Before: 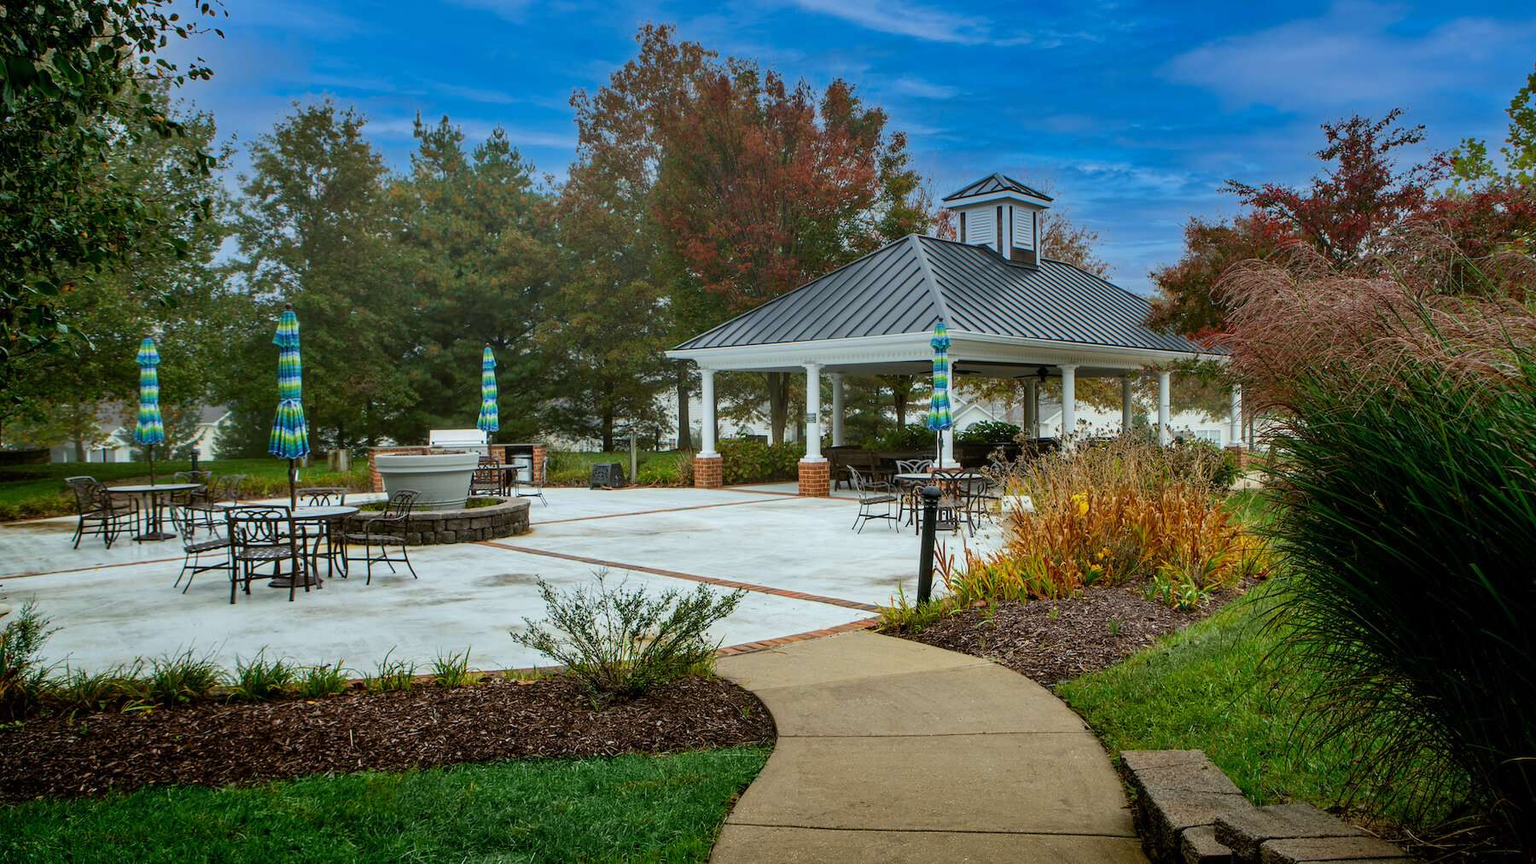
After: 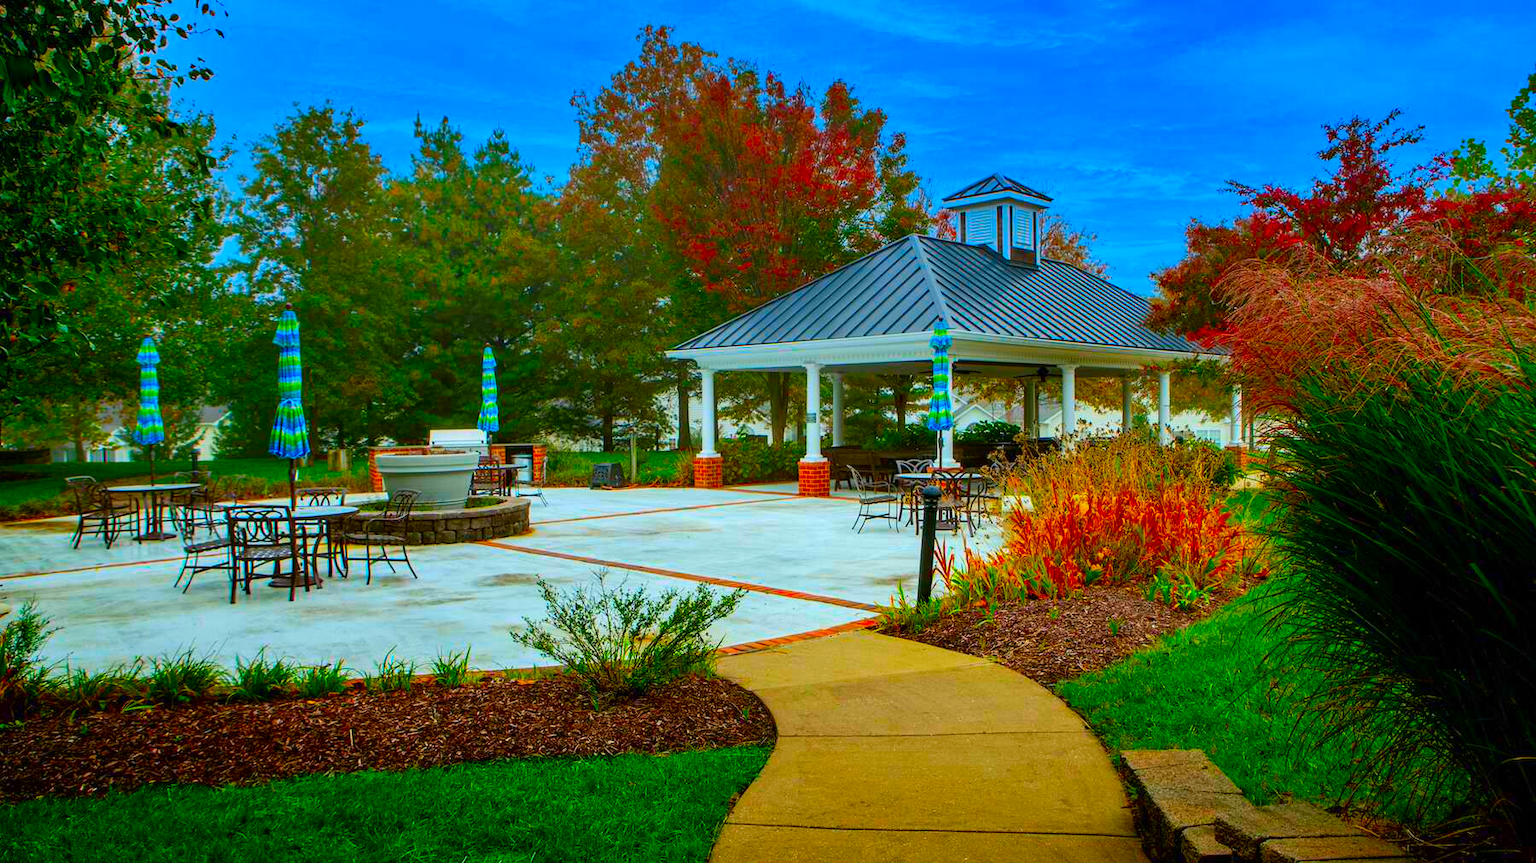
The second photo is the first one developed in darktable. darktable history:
color correction: highlights b* 0.038, saturation 2.95
